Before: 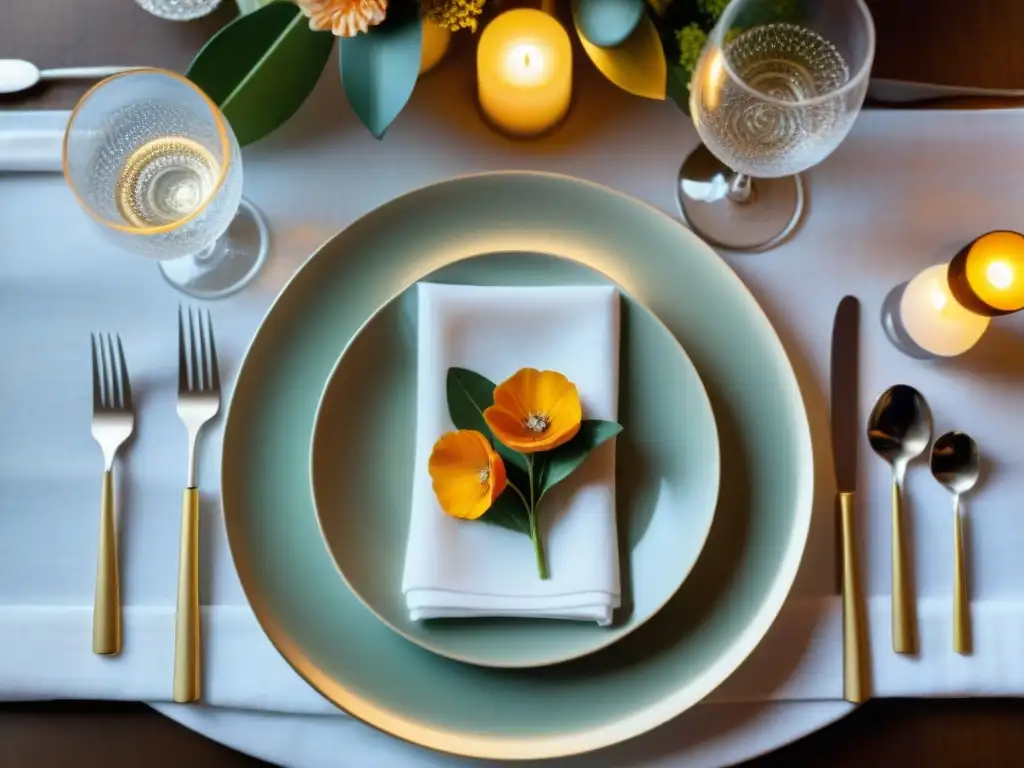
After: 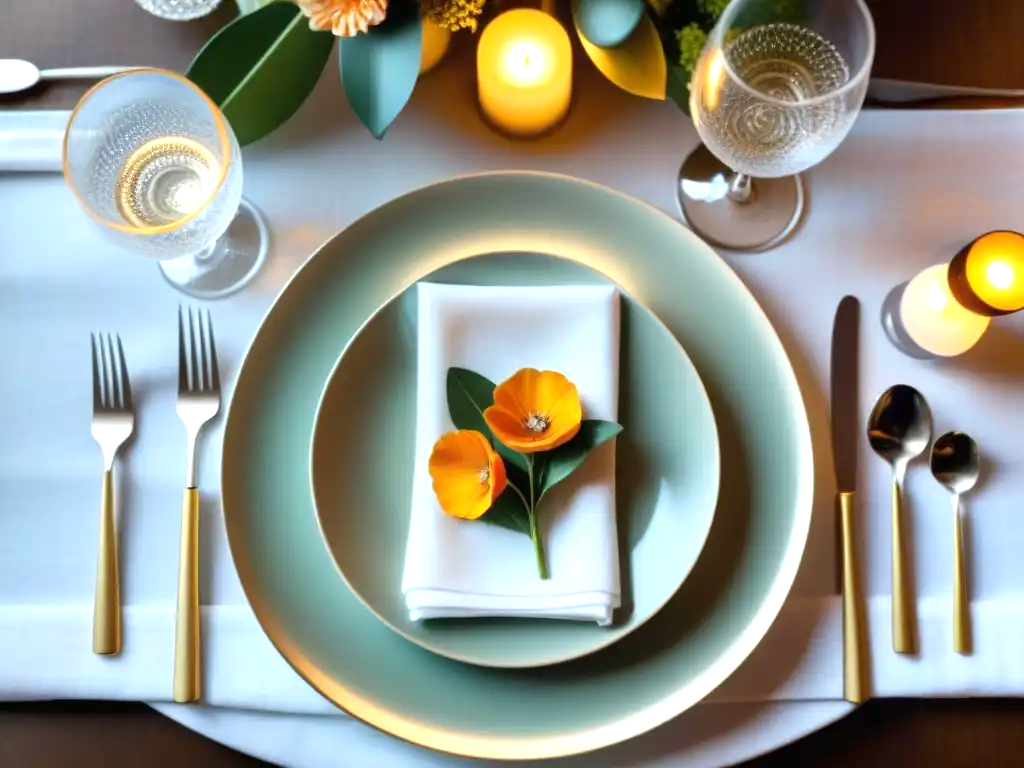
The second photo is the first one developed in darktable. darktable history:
exposure: exposure 0.509 EV, compensate highlight preservation false
